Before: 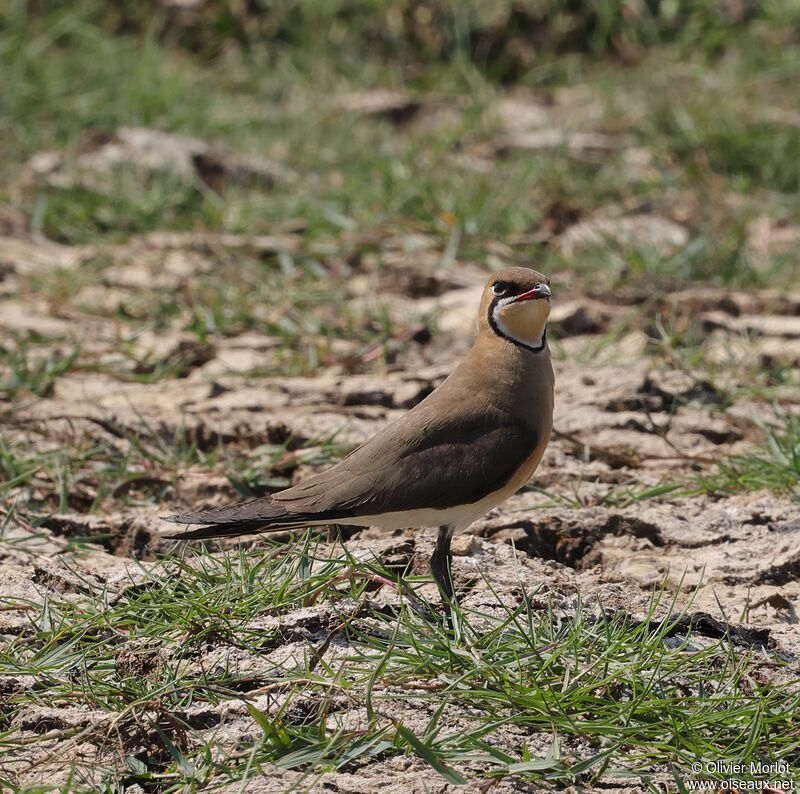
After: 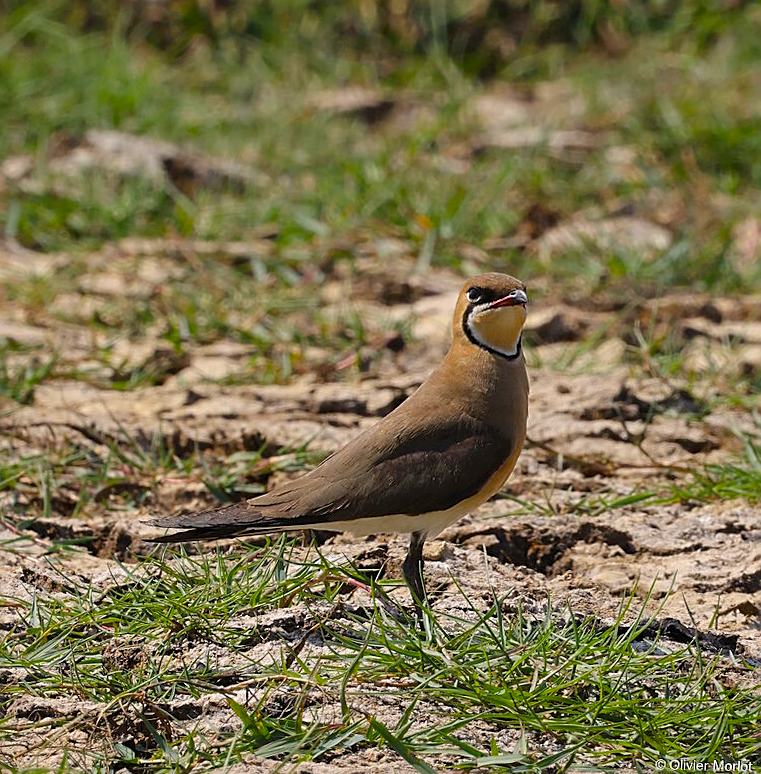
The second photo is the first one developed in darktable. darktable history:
rotate and perspective: rotation 0.074°, lens shift (vertical) 0.096, lens shift (horizontal) -0.041, crop left 0.043, crop right 0.952, crop top 0.024, crop bottom 0.979
color balance rgb: linear chroma grading › global chroma 15%, perceptual saturation grading › global saturation 30%
sharpen: on, module defaults
